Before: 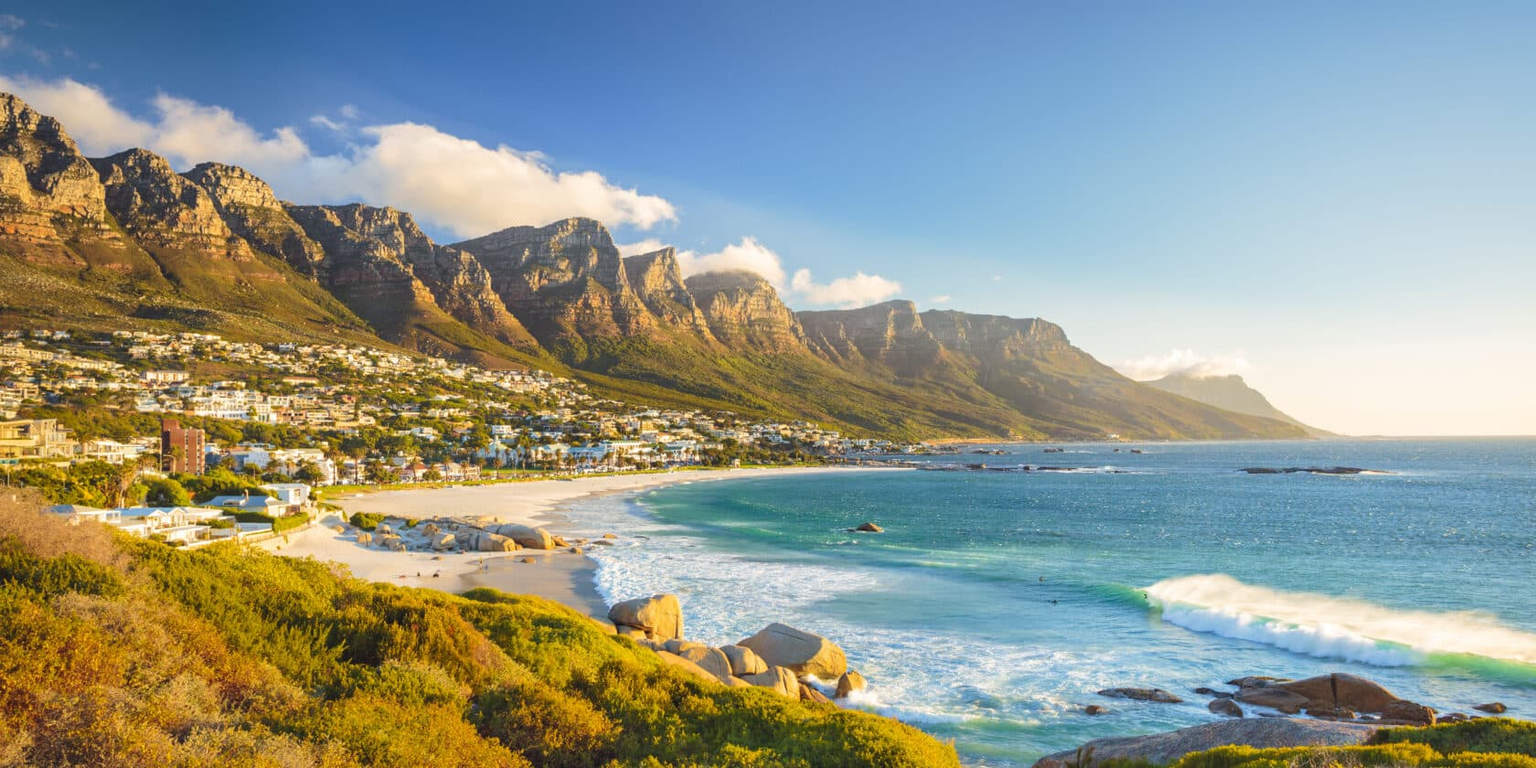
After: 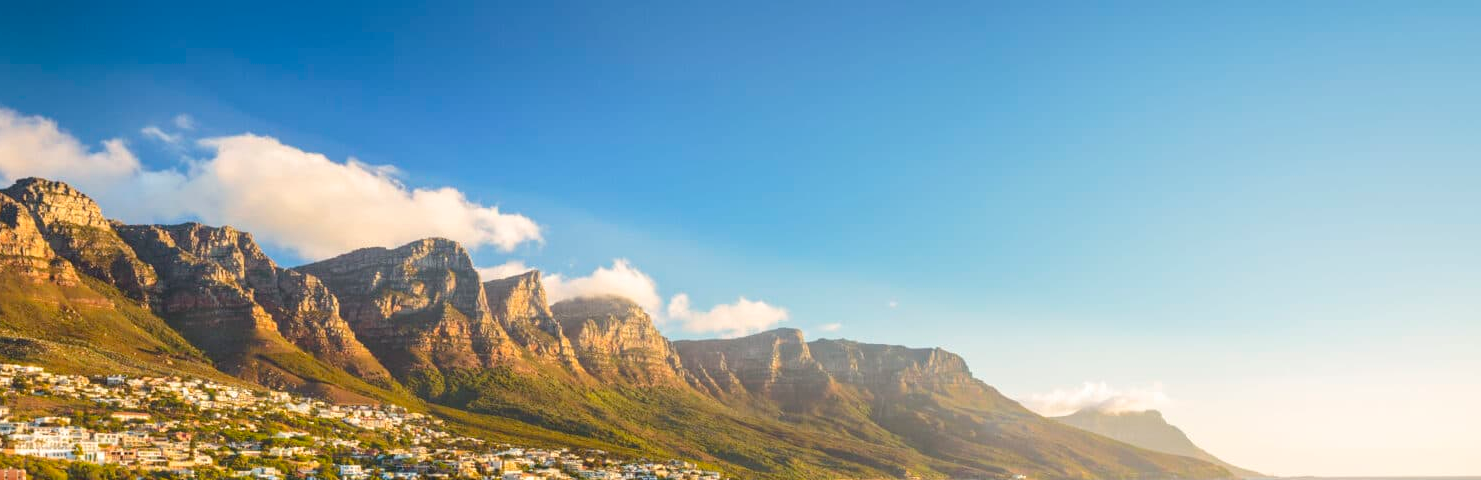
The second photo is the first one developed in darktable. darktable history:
crop and rotate: left 11.812%, bottom 42.776%
tone equalizer: on, module defaults
